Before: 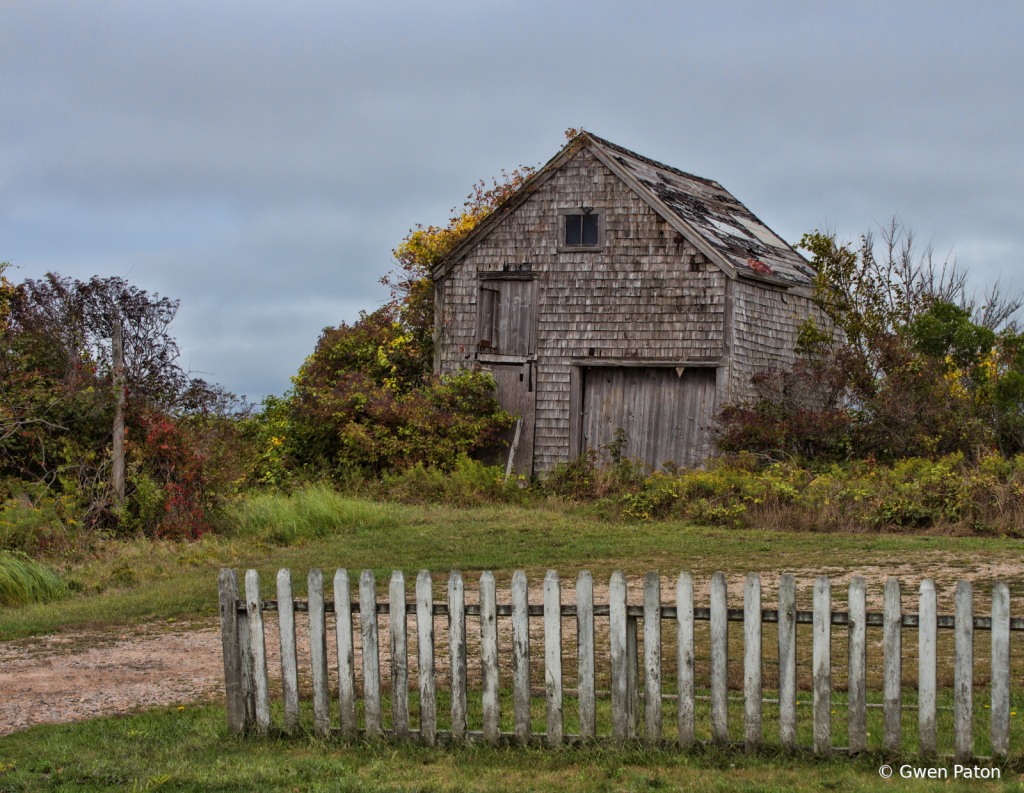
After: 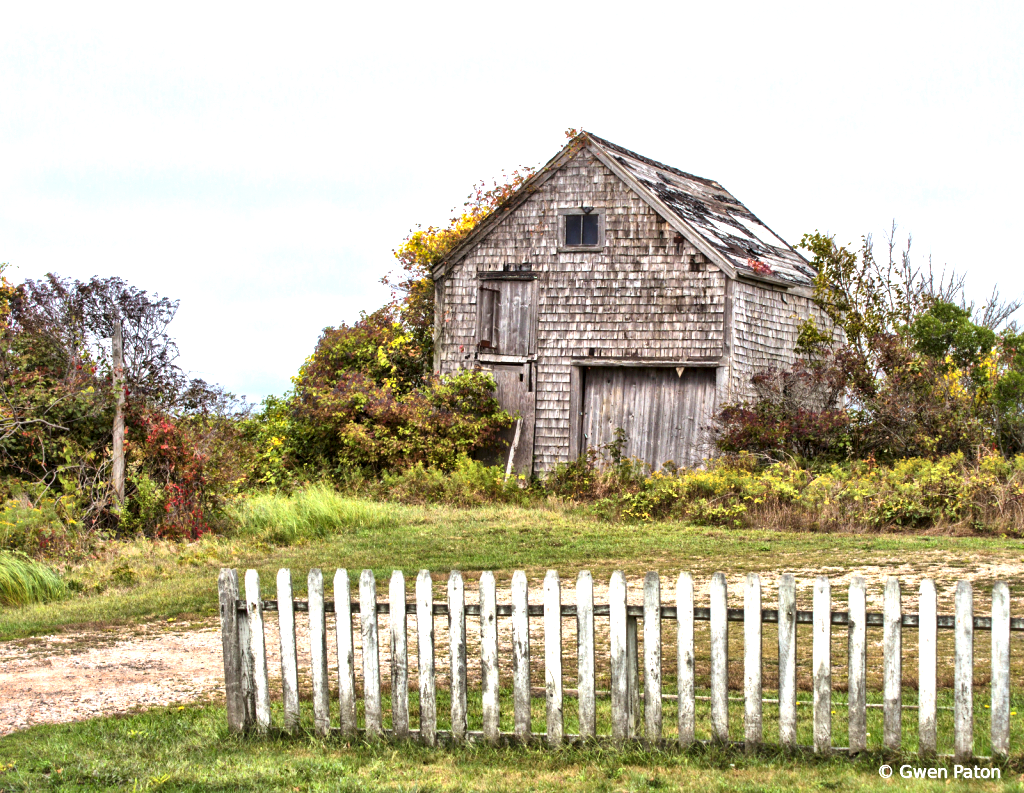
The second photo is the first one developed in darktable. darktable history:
local contrast: mode bilateral grid, contrast 20, coarseness 50, detail 178%, midtone range 0.2
exposure: black level correction 0, exposure 1.592 EV, compensate exposure bias true, compensate highlight preservation false
